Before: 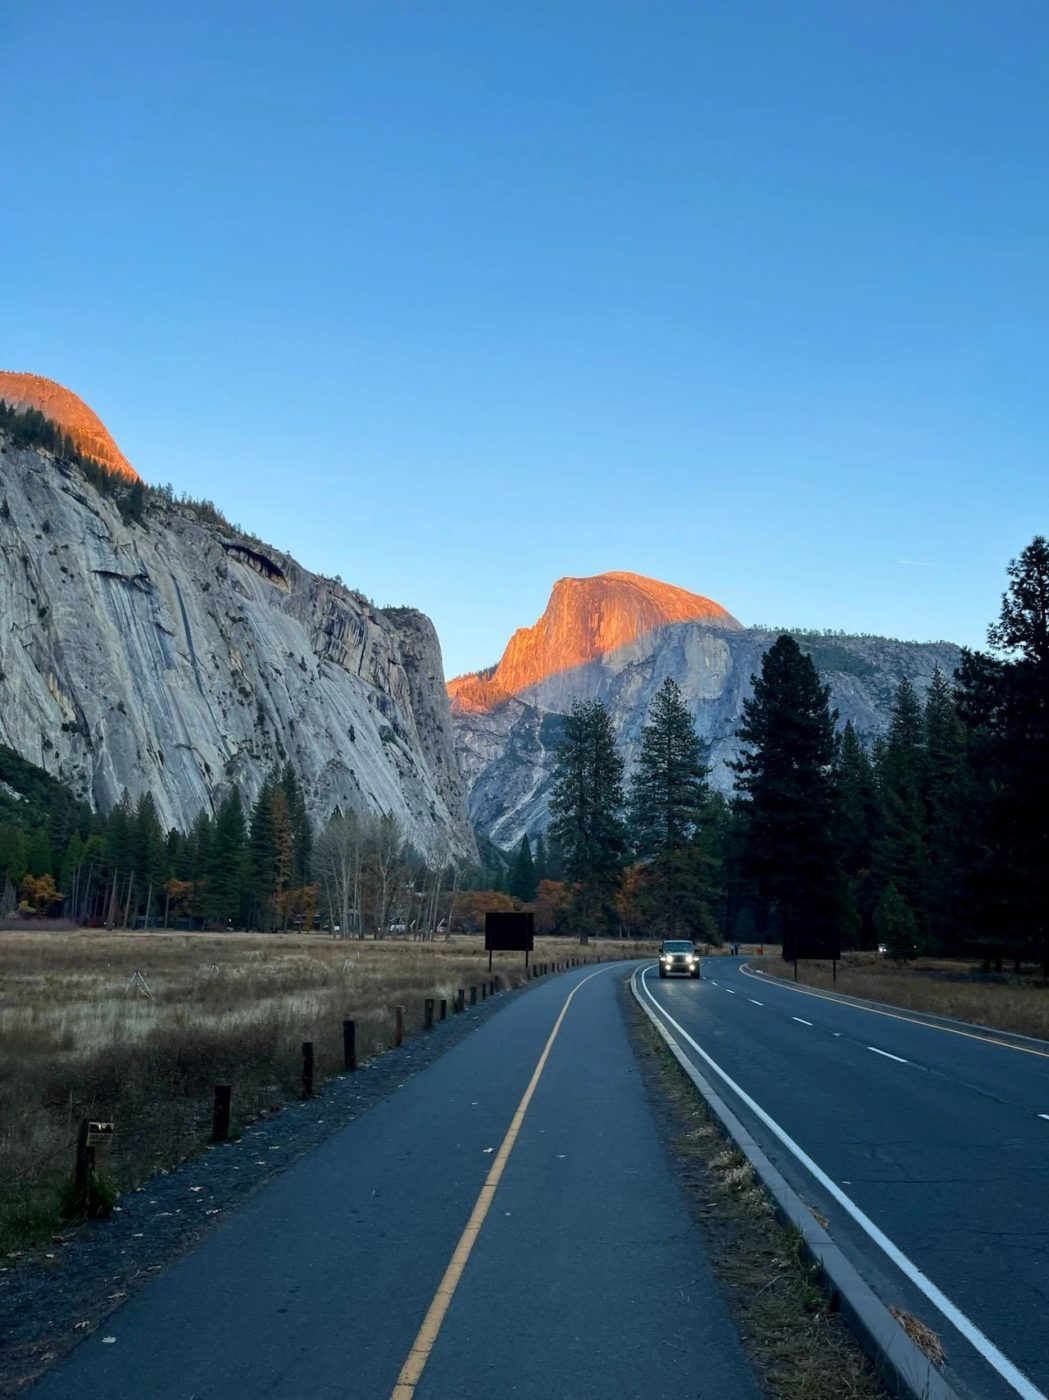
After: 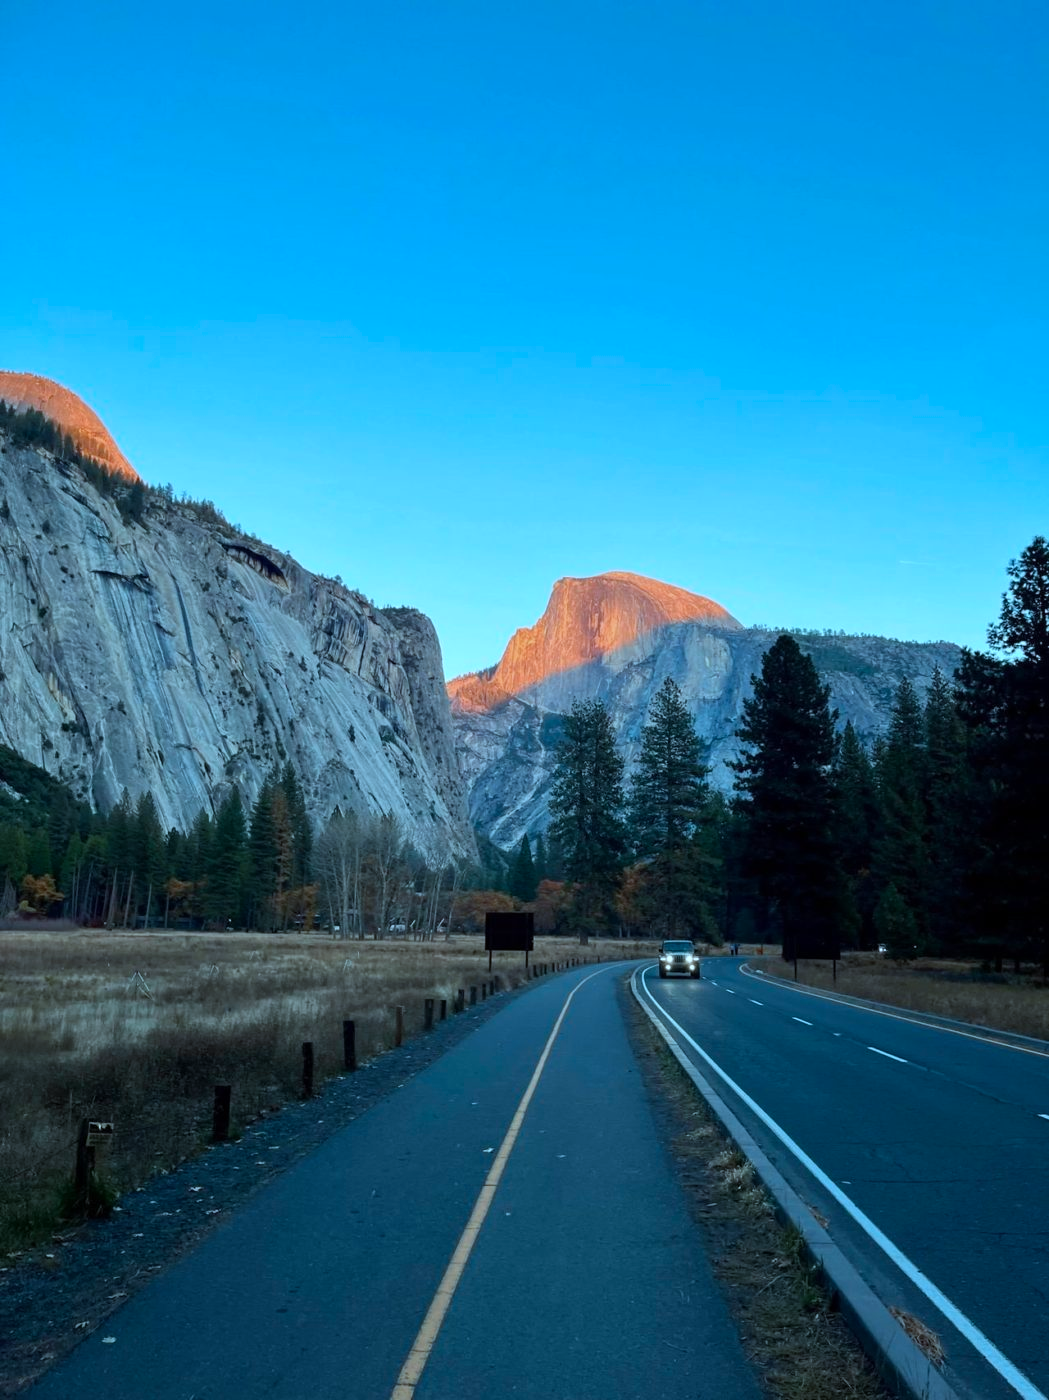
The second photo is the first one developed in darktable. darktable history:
rotate and perspective: automatic cropping original format, crop left 0, crop top 0
color correction: highlights a* -10.69, highlights b* -19.19
